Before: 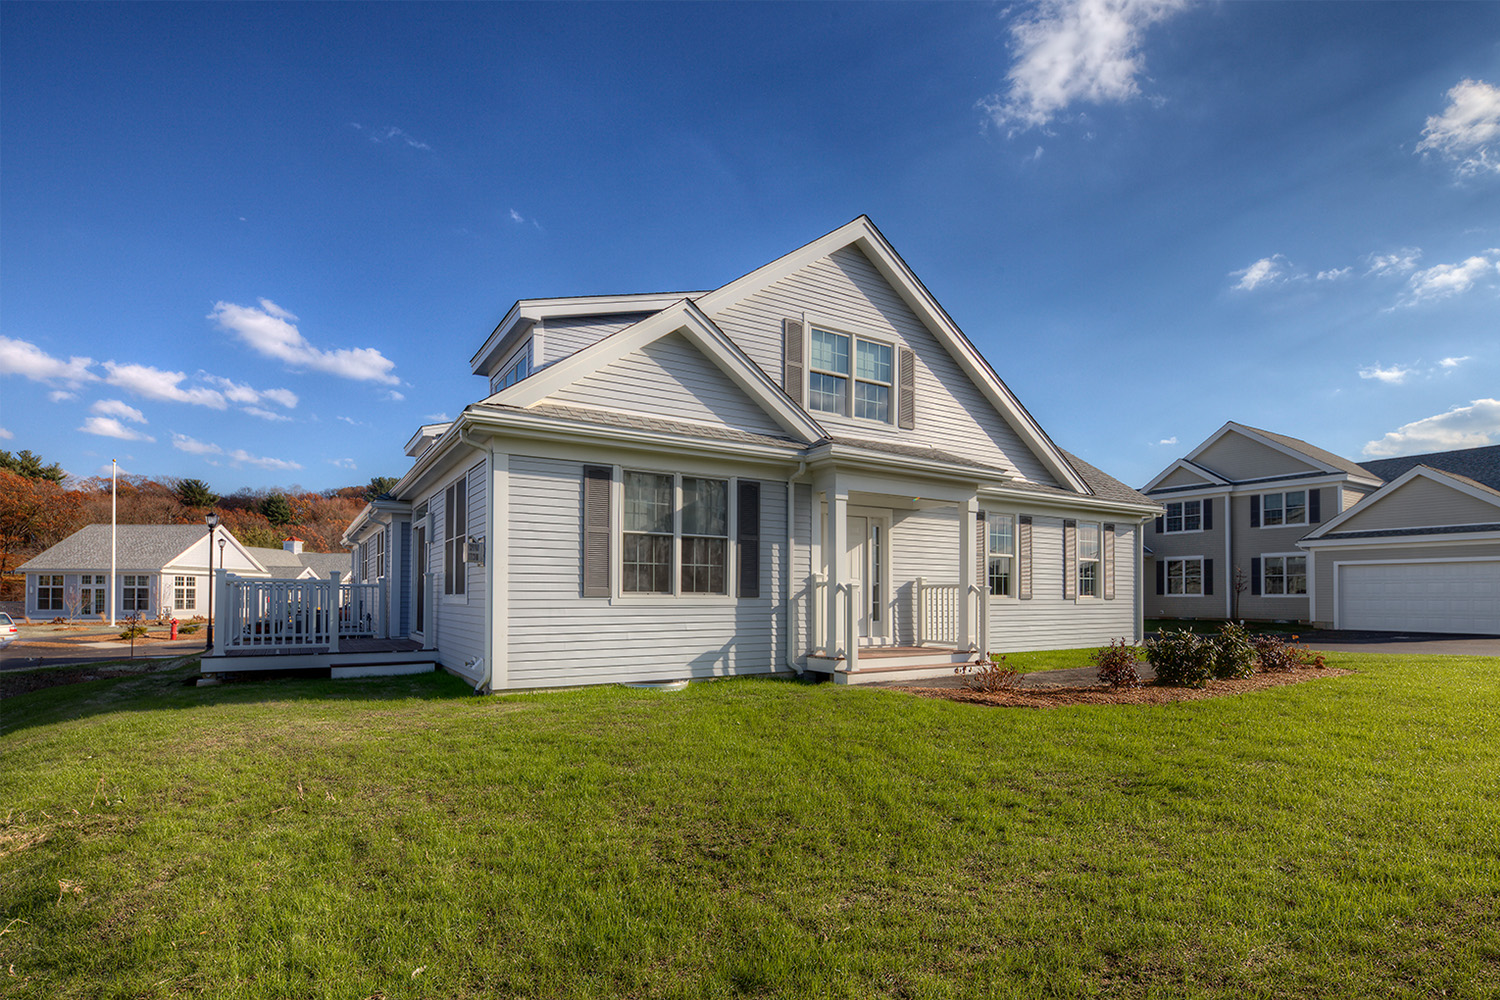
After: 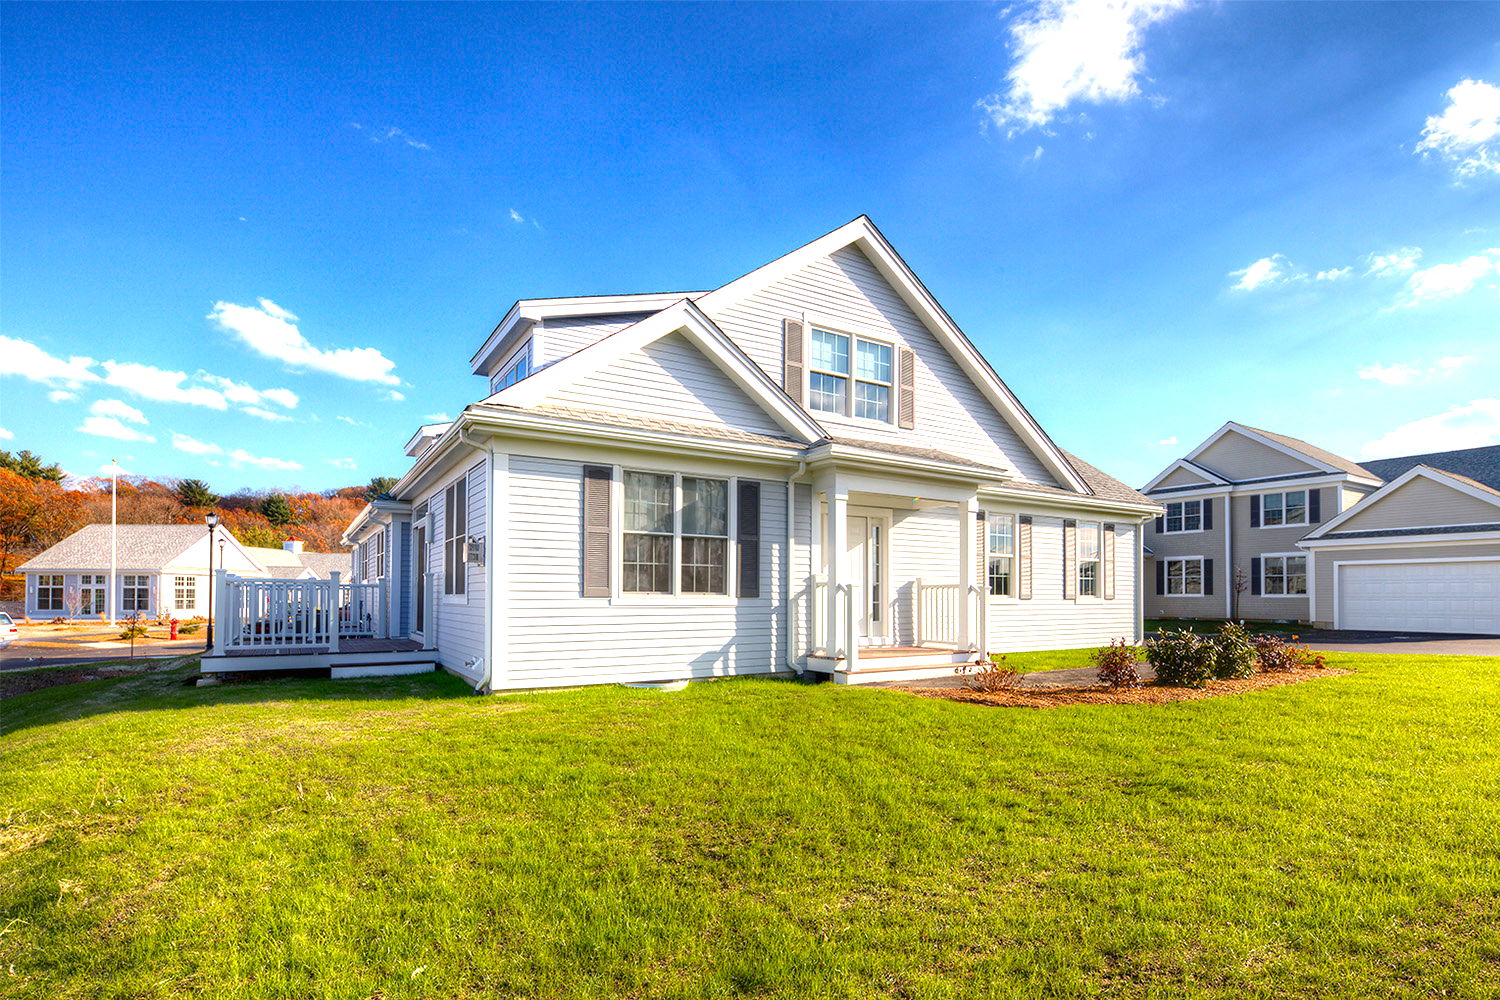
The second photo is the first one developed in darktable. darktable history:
exposure: black level correction 0, exposure 1.275 EV, compensate highlight preservation false
color balance rgb: highlights gain › luminance 1.327%, highlights gain › chroma 0.489%, highlights gain › hue 42.45°, perceptual saturation grading › global saturation 29.457%
